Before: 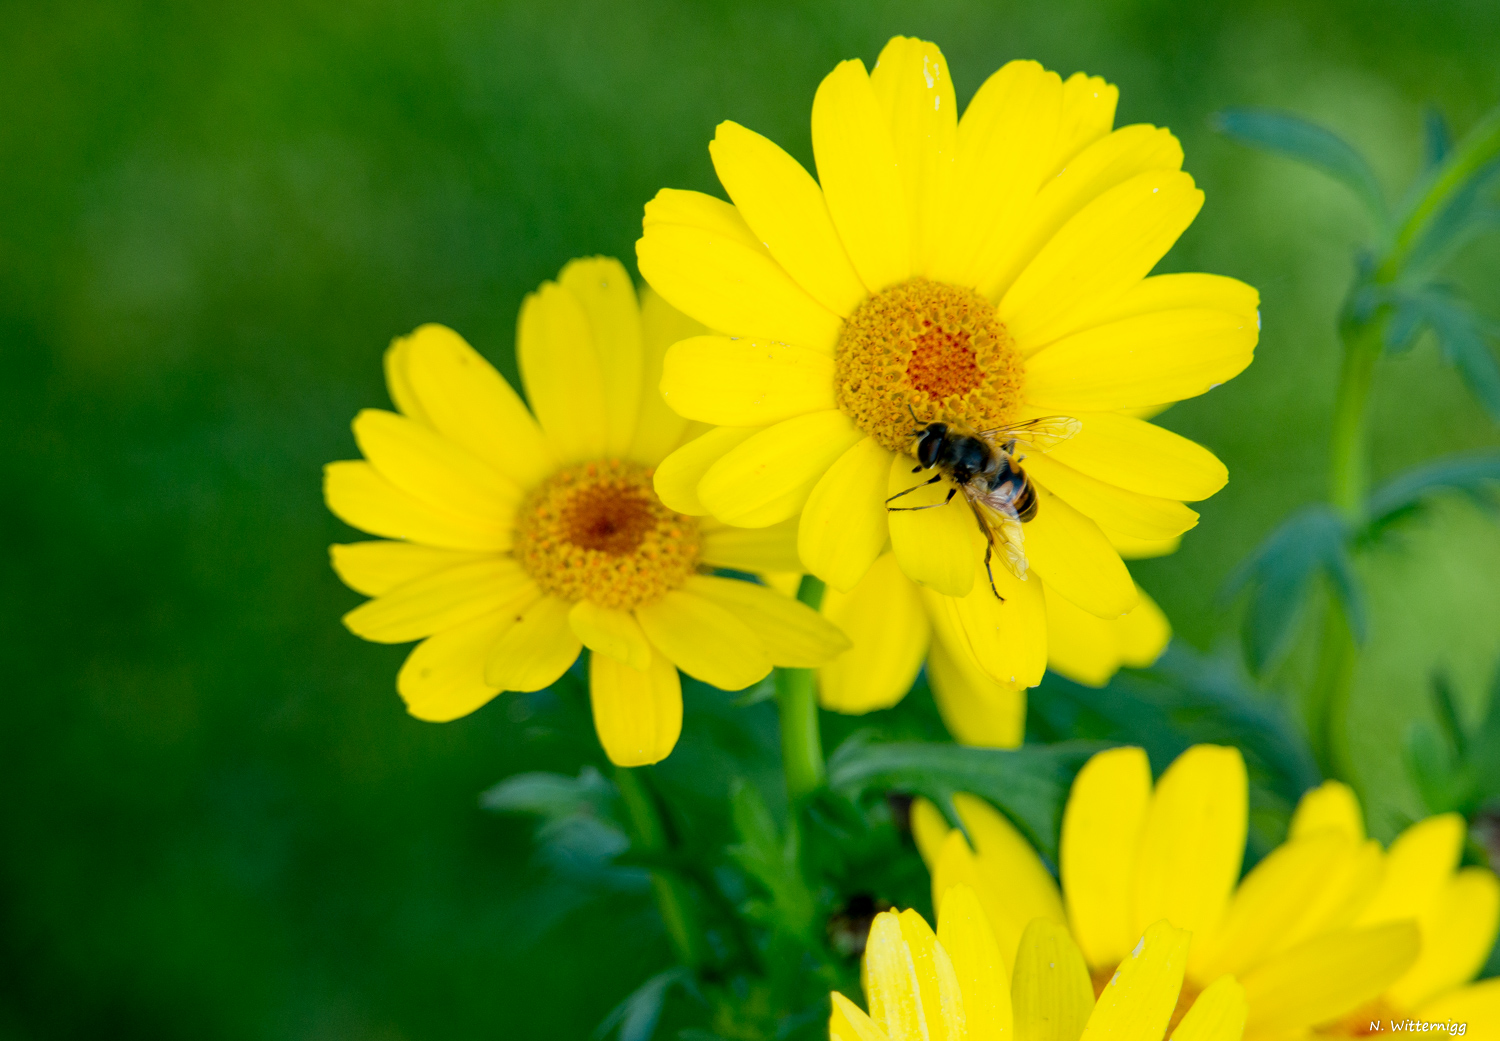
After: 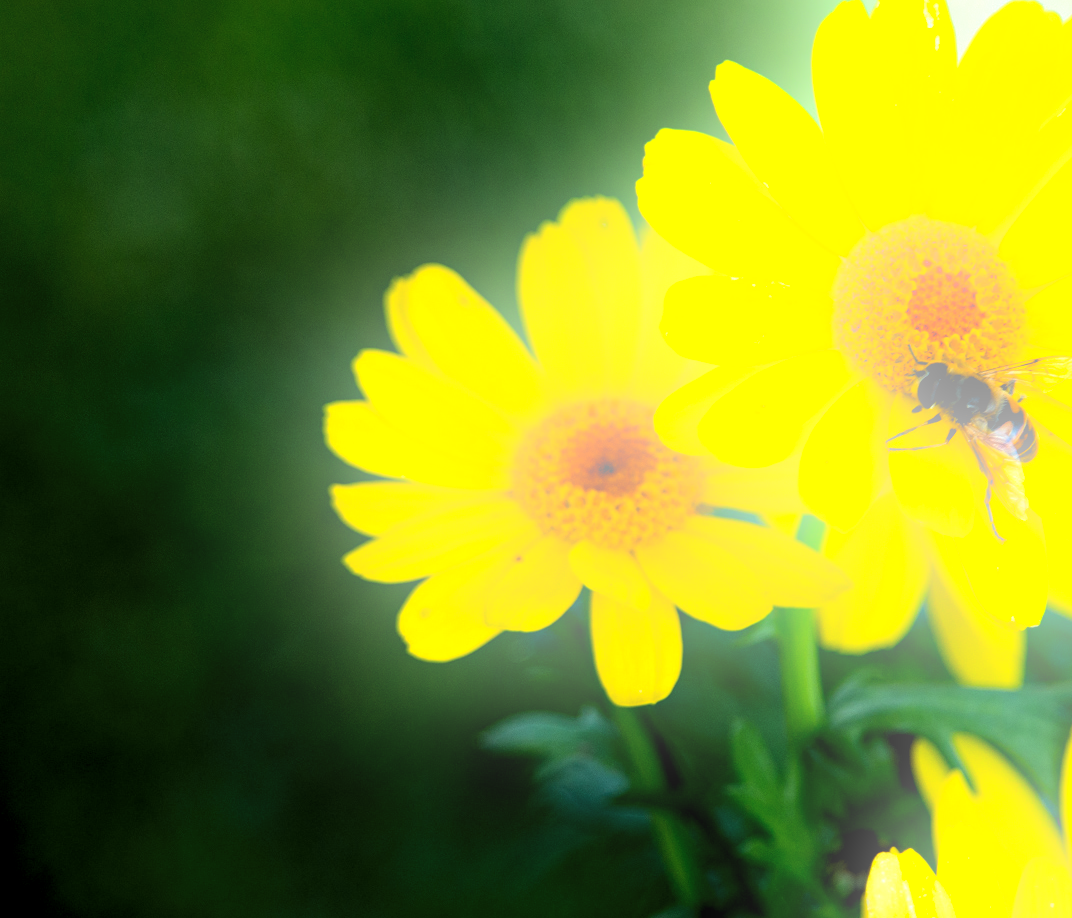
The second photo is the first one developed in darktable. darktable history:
levels: levels [0.129, 0.519, 0.867]
crop: top 5.803%, right 27.864%, bottom 5.804%
haze removal: compatibility mode true, adaptive false
bloom: on, module defaults
